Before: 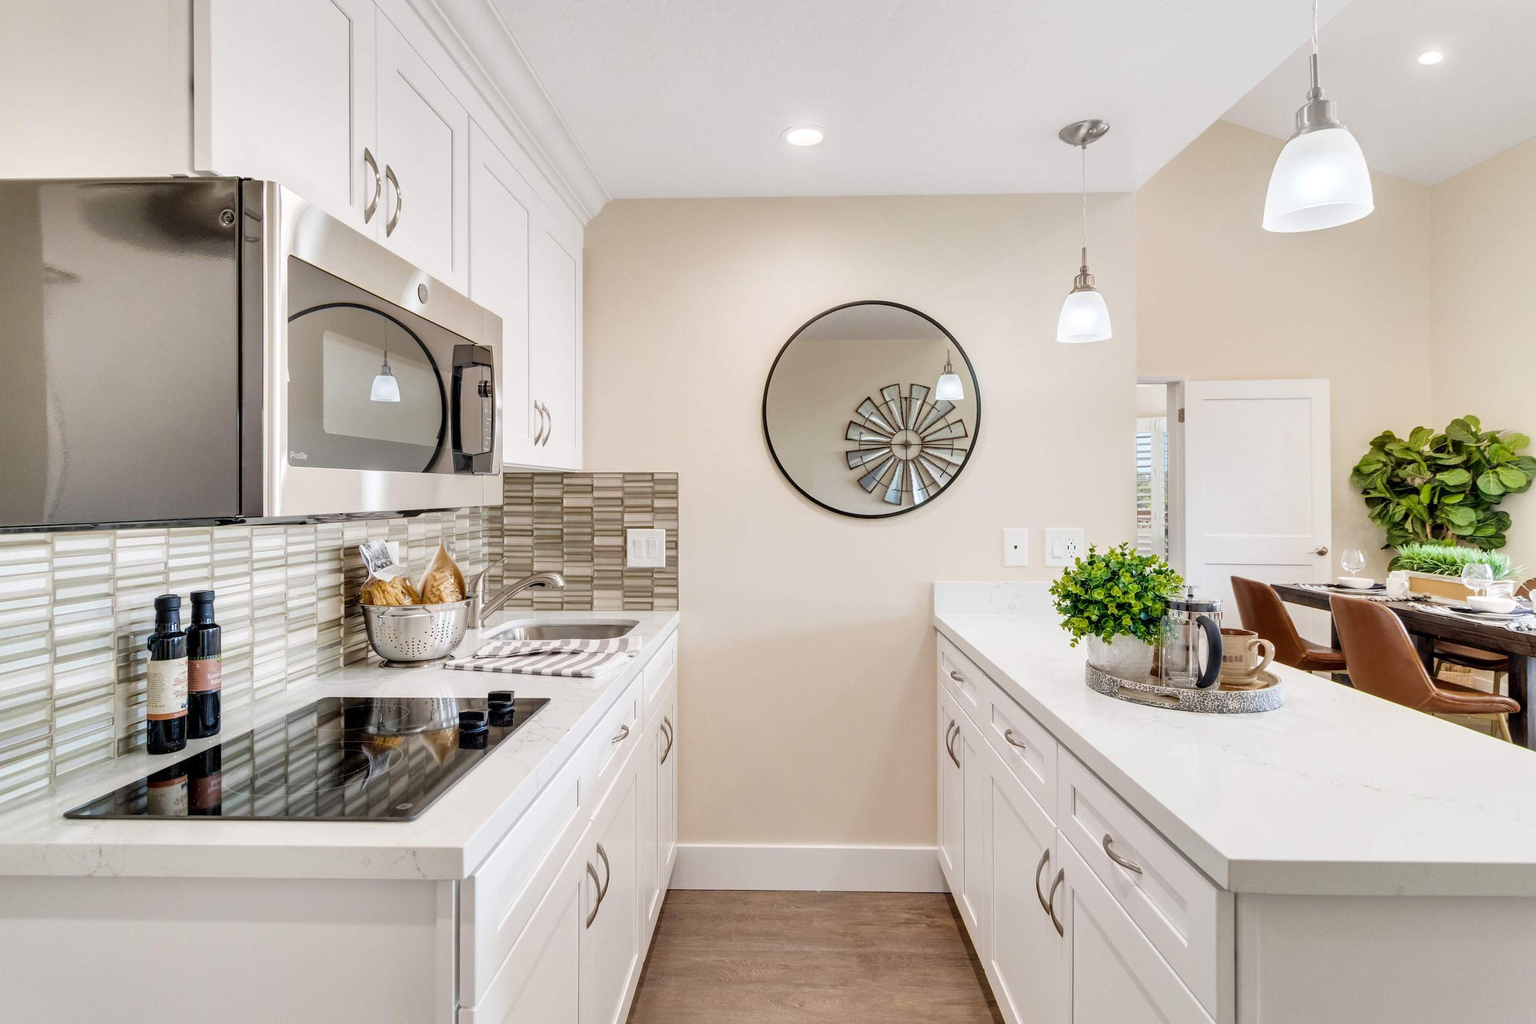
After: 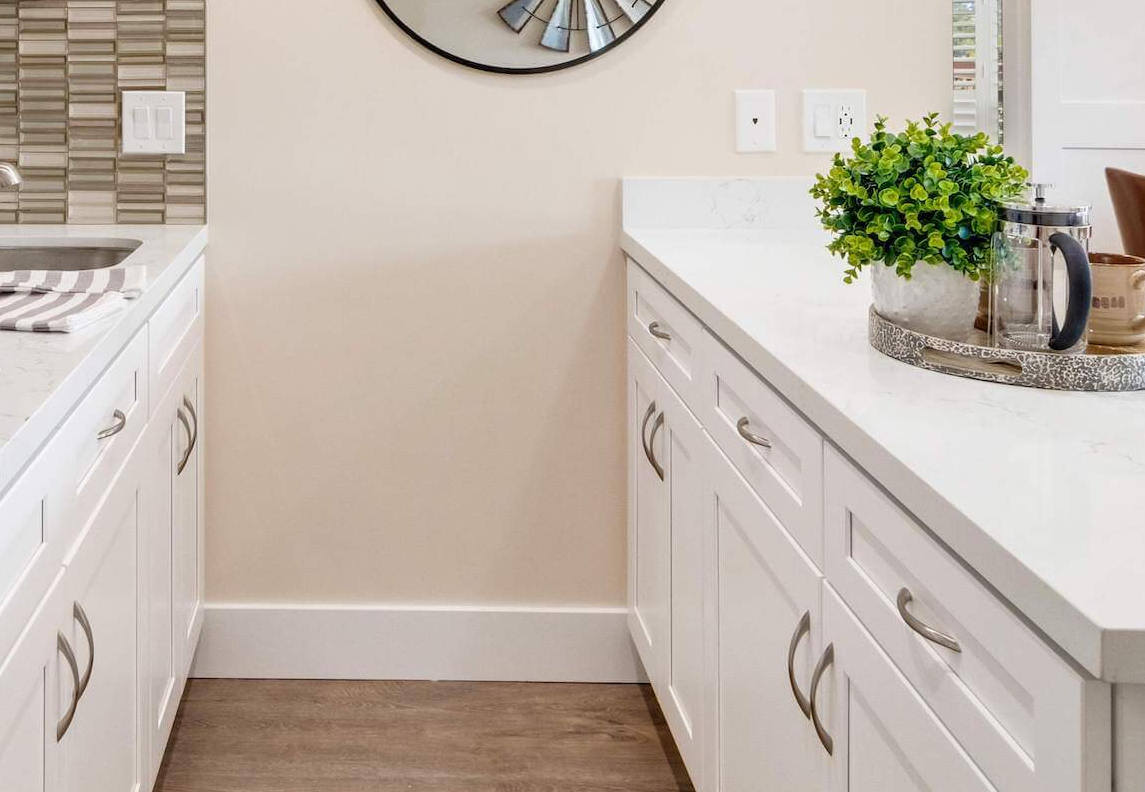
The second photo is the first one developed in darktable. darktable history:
crop: left 35.942%, top 46.239%, right 18.221%, bottom 6.206%
